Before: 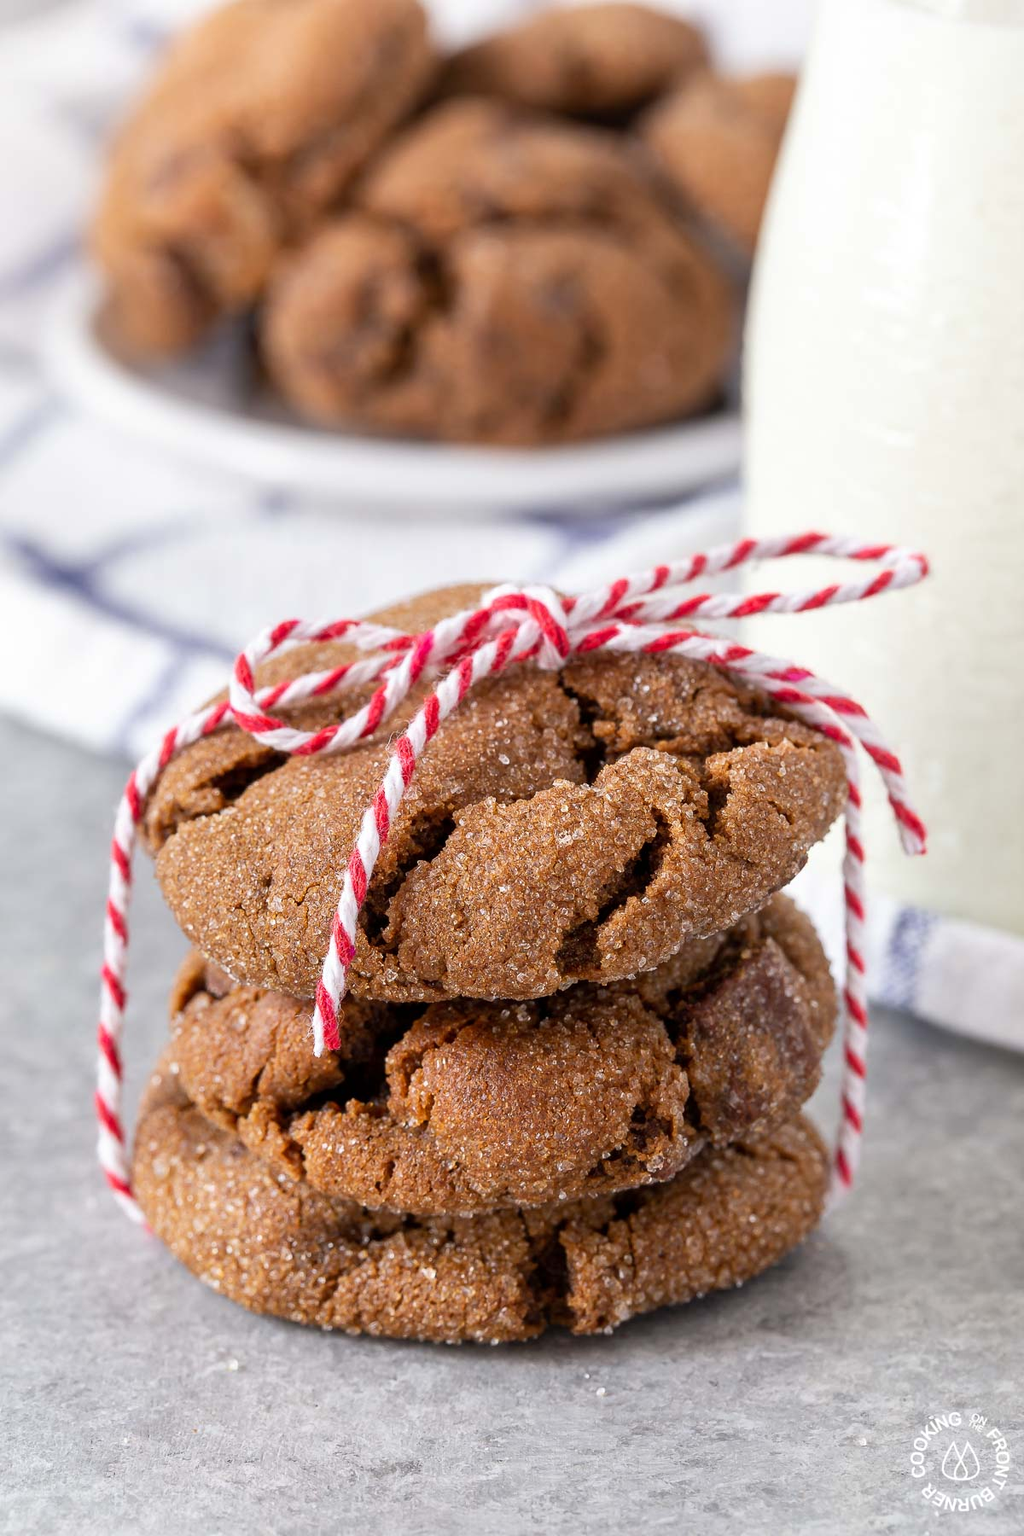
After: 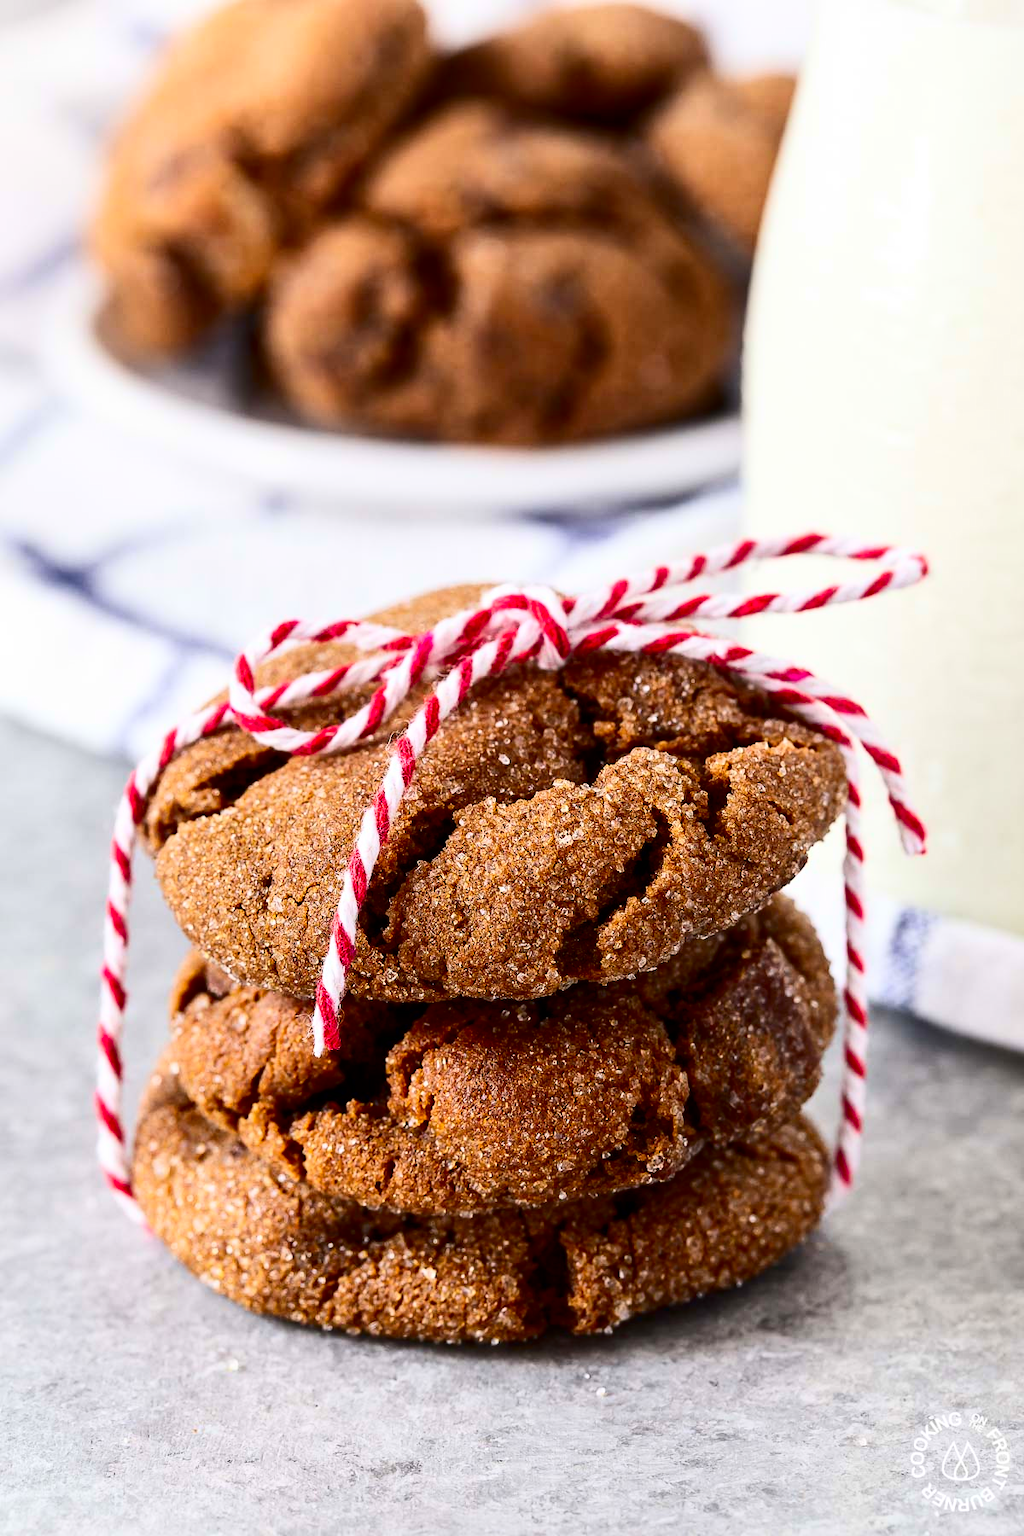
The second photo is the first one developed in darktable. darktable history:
tone equalizer: on, module defaults
contrast brightness saturation: contrast 0.32, brightness -0.08, saturation 0.17
color balance rgb: perceptual saturation grading › global saturation 10%, global vibrance 10%
